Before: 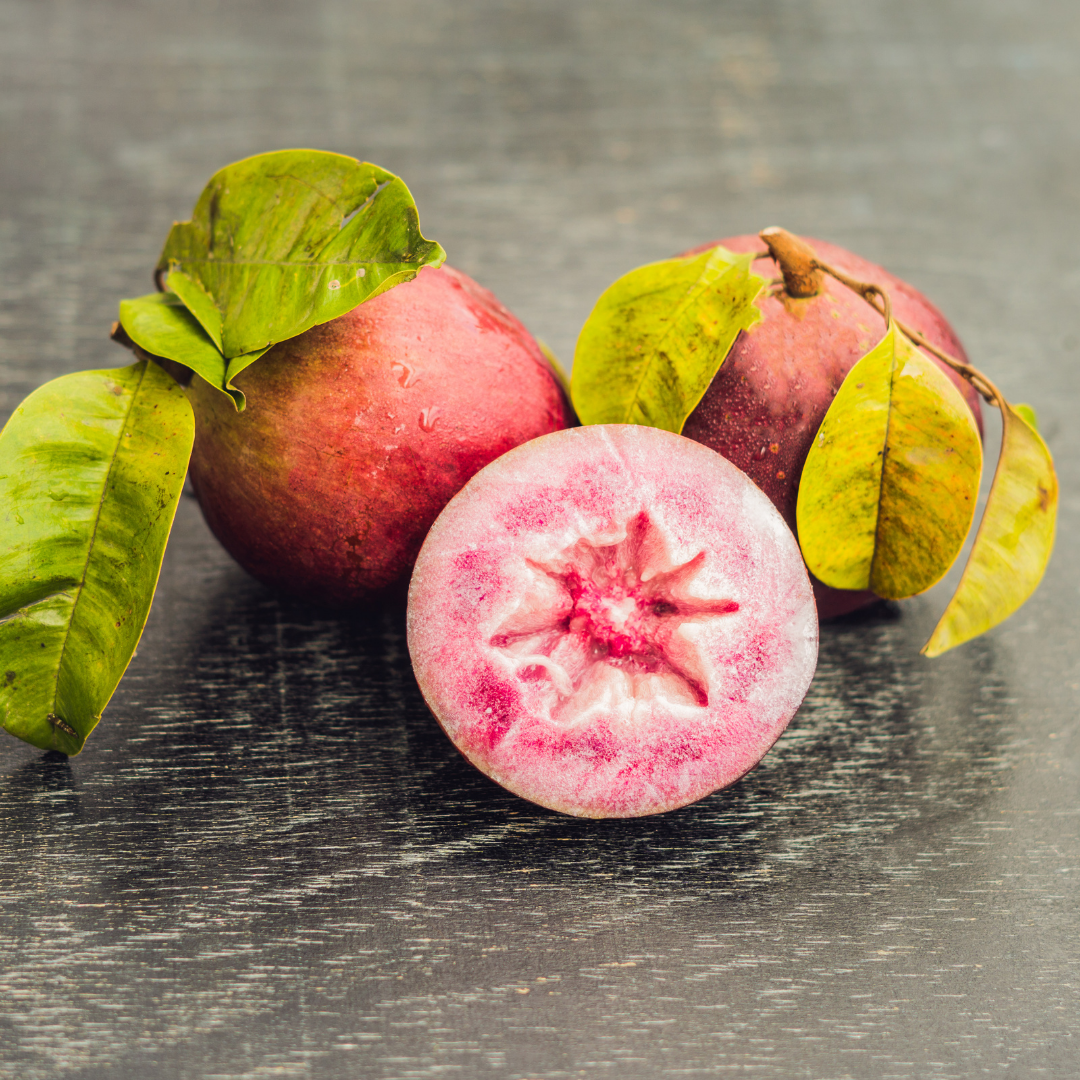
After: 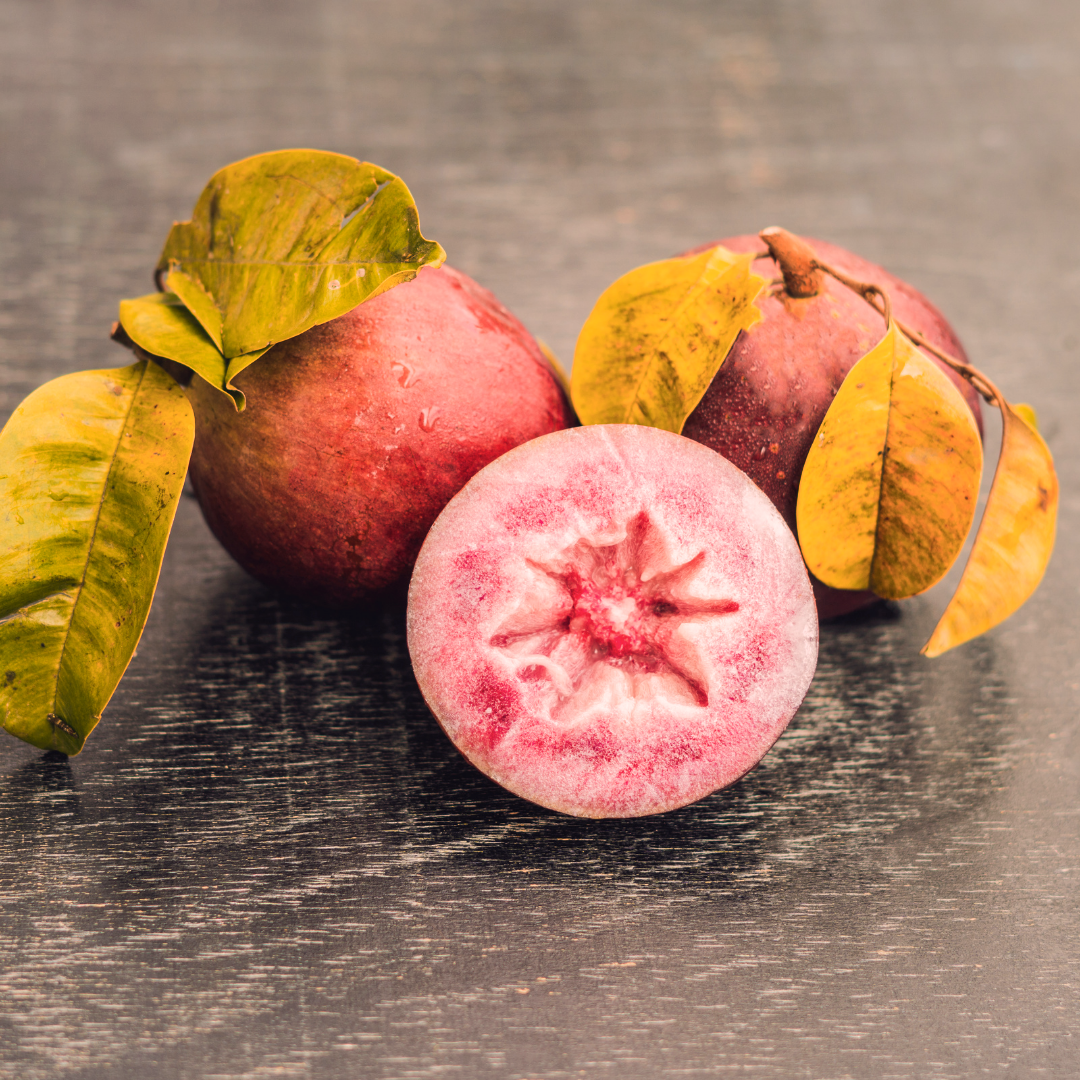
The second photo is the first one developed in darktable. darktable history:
color zones: curves: ch1 [(0, 0.455) (0.063, 0.455) (0.286, 0.495) (0.429, 0.5) (0.571, 0.5) (0.714, 0.5) (0.857, 0.5) (1, 0.455)]; ch2 [(0, 0.532) (0.063, 0.521) (0.233, 0.447) (0.429, 0.489) (0.571, 0.5) (0.714, 0.5) (0.857, 0.5) (1, 0.532)]
color correction: highlights a* 12.23, highlights b* 5.41
